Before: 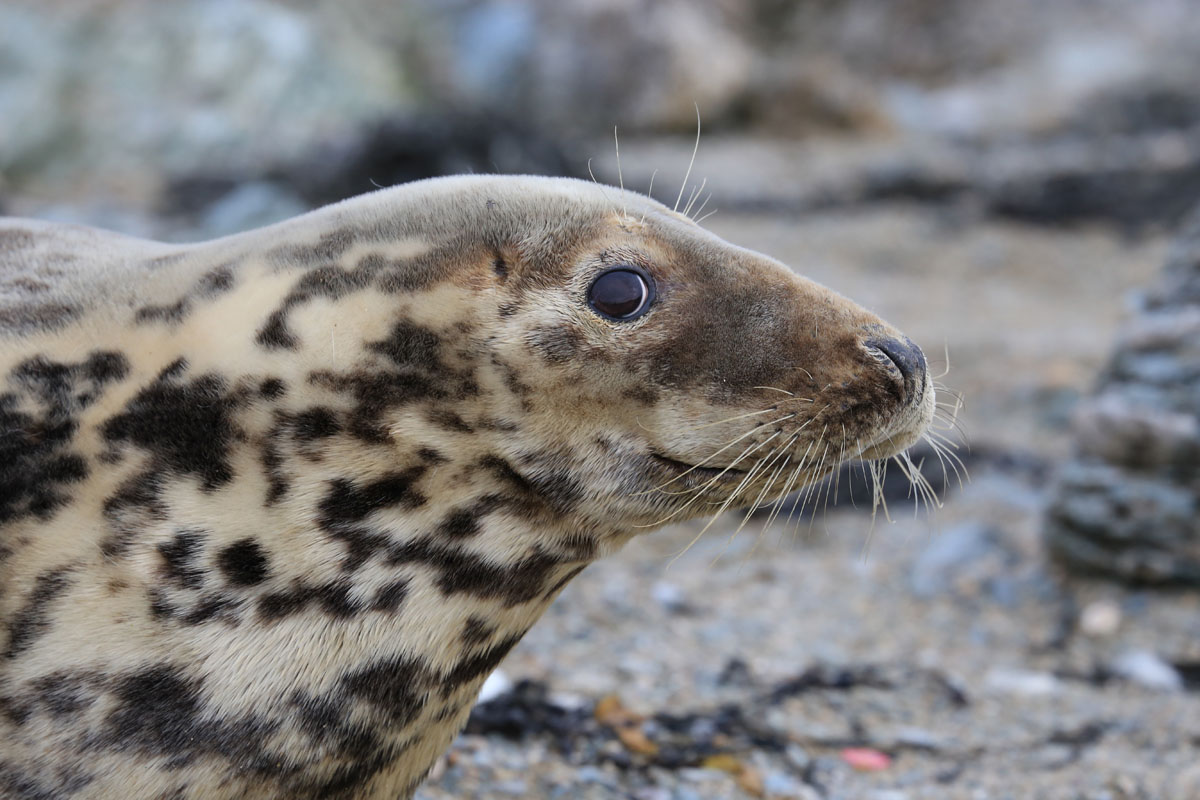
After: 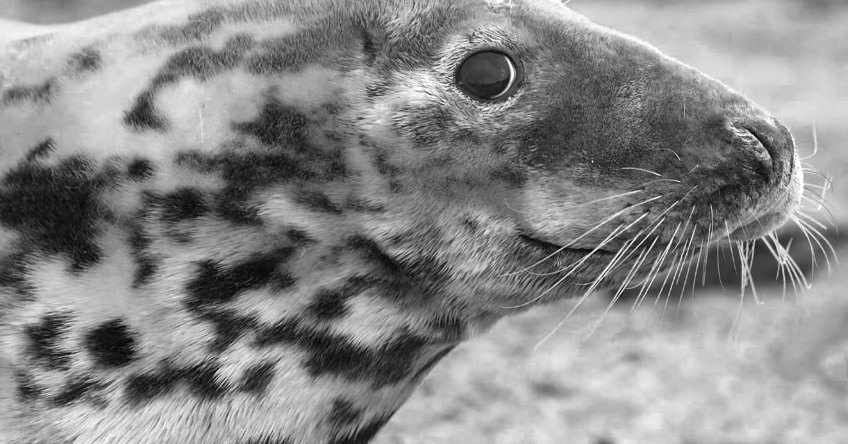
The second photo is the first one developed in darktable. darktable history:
color zones: curves: ch0 [(0.002, 0.429) (0.121, 0.212) (0.198, 0.113) (0.276, 0.344) (0.331, 0.541) (0.41, 0.56) (0.482, 0.289) (0.619, 0.227) (0.721, 0.18) (0.821, 0.435) (0.928, 0.555) (1, 0.587)]; ch1 [(0, 0) (0.143, 0) (0.286, 0) (0.429, 0) (0.571, 0) (0.714, 0) (0.857, 0)]
crop: left 11.021%, top 27.388%, right 18.273%, bottom 17.049%
exposure: black level correction 0, exposure 0.694 EV, compensate highlight preservation false
